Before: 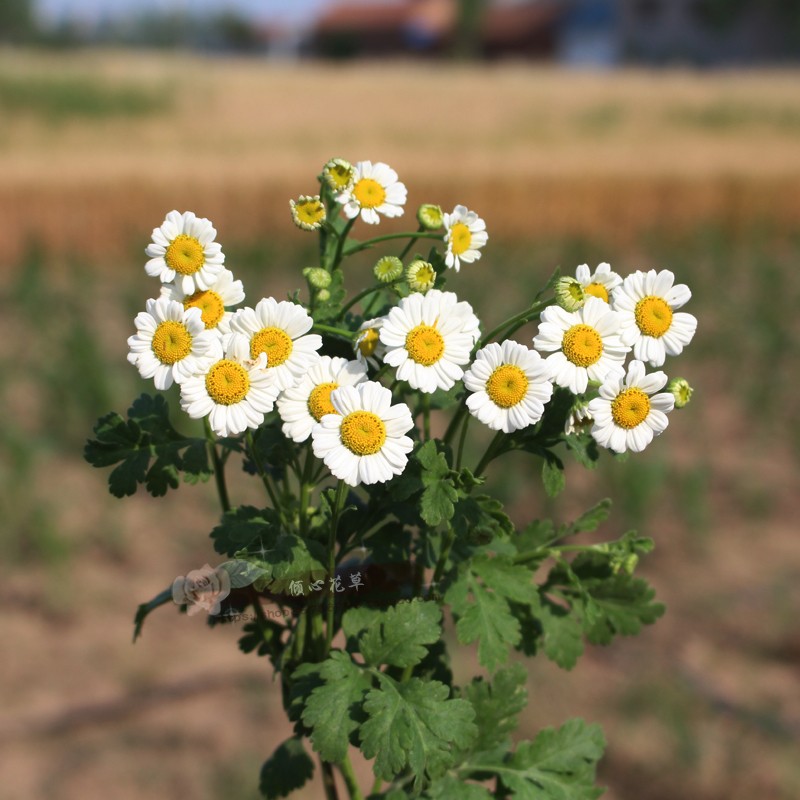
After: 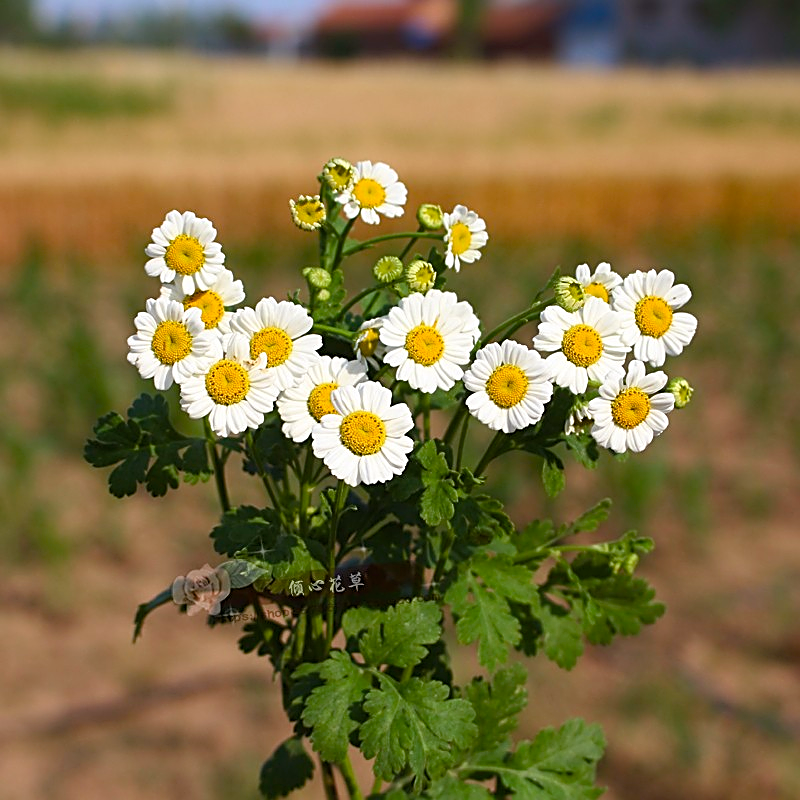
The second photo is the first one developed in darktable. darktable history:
color balance rgb: power › chroma 0.294%, power › hue 25.16°, perceptual saturation grading › global saturation 20.942%, perceptual saturation grading › highlights -19.75%, perceptual saturation grading › shadows 29.829%, global vibrance 20%
sharpen: amount 0.889
